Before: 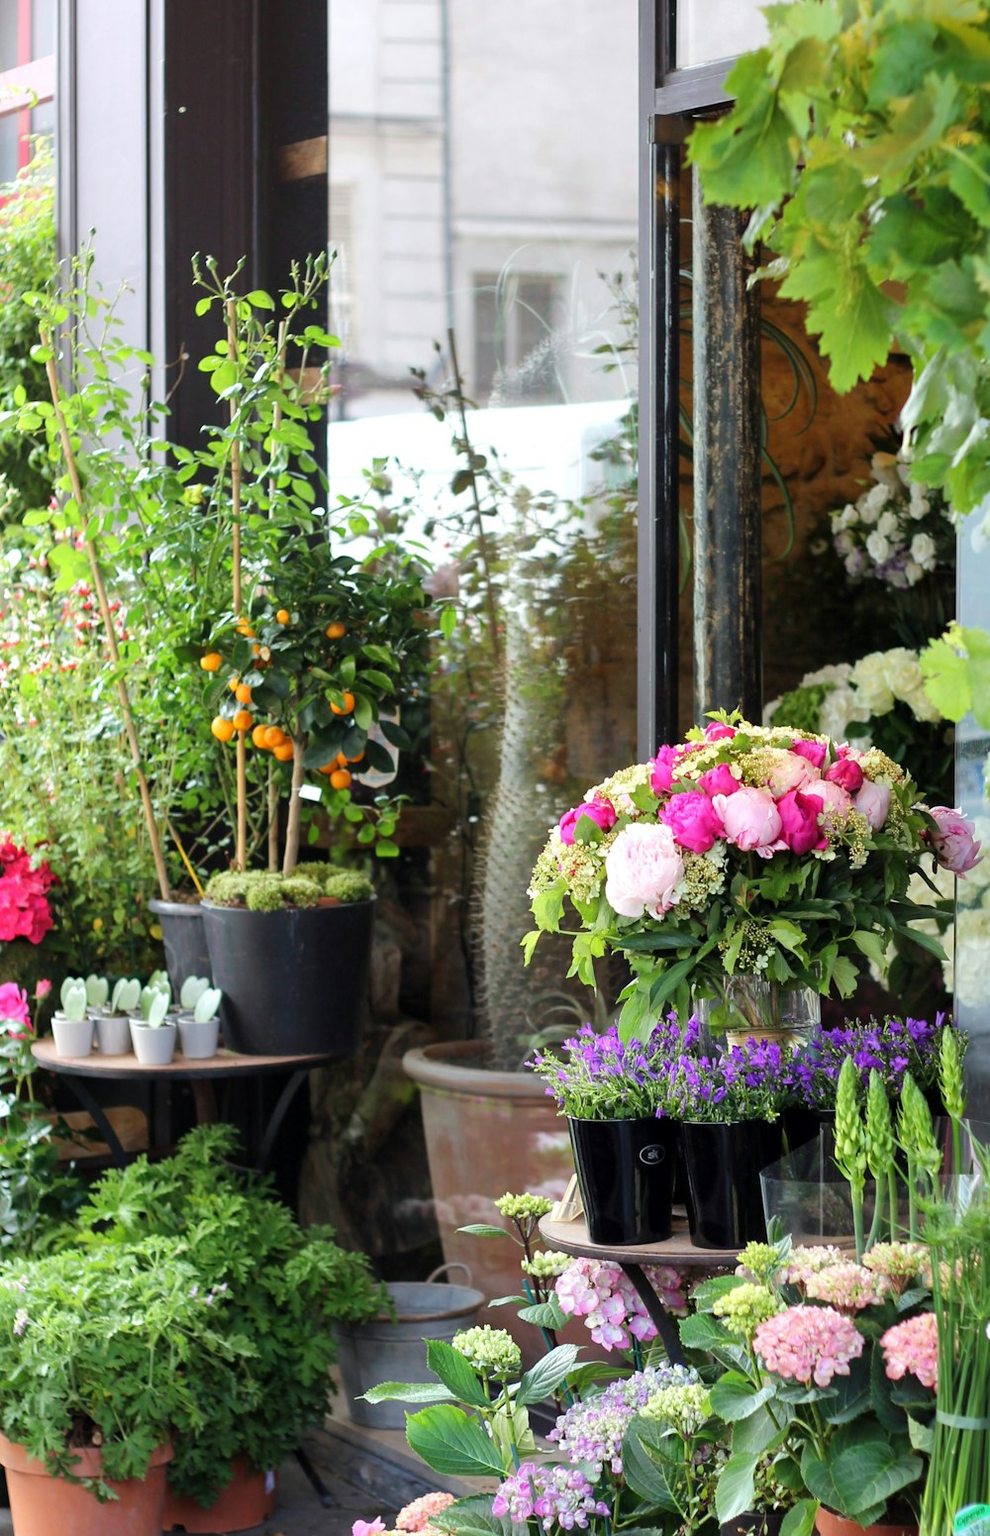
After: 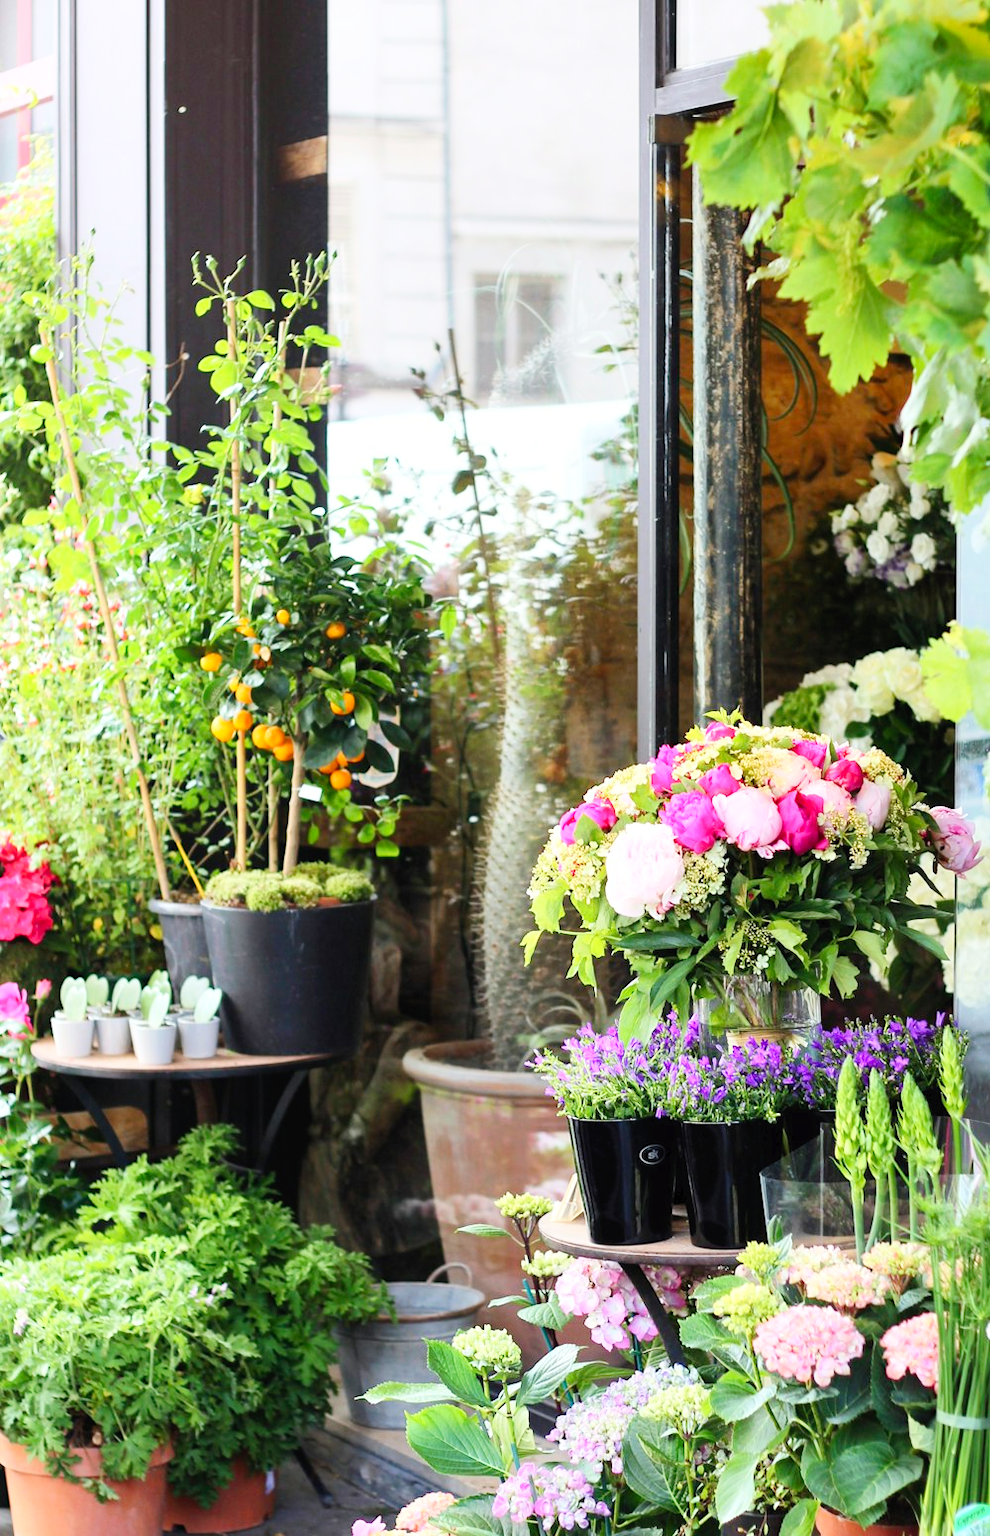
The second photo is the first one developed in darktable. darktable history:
contrast brightness saturation: contrast 0.2, brightness 0.16, saturation 0.22
tone curve: curves: ch0 [(0, 0) (0.003, 0.019) (0.011, 0.022) (0.025, 0.025) (0.044, 0.04) (0.069, 0.069) (0.1, 0.108) (0.136, 0.152) (0.177, 0.199) (0.224, 0.26) (0.277, 0.321) (0.335, 0.392) (0.399, 0.472) (0.468, 0.547) (0.543, 0.624) (0.623, 0.713) (0.709, 0.786) (0.801, 0.865) (0.898, 0.939) (1, 1)], preserve colors none
